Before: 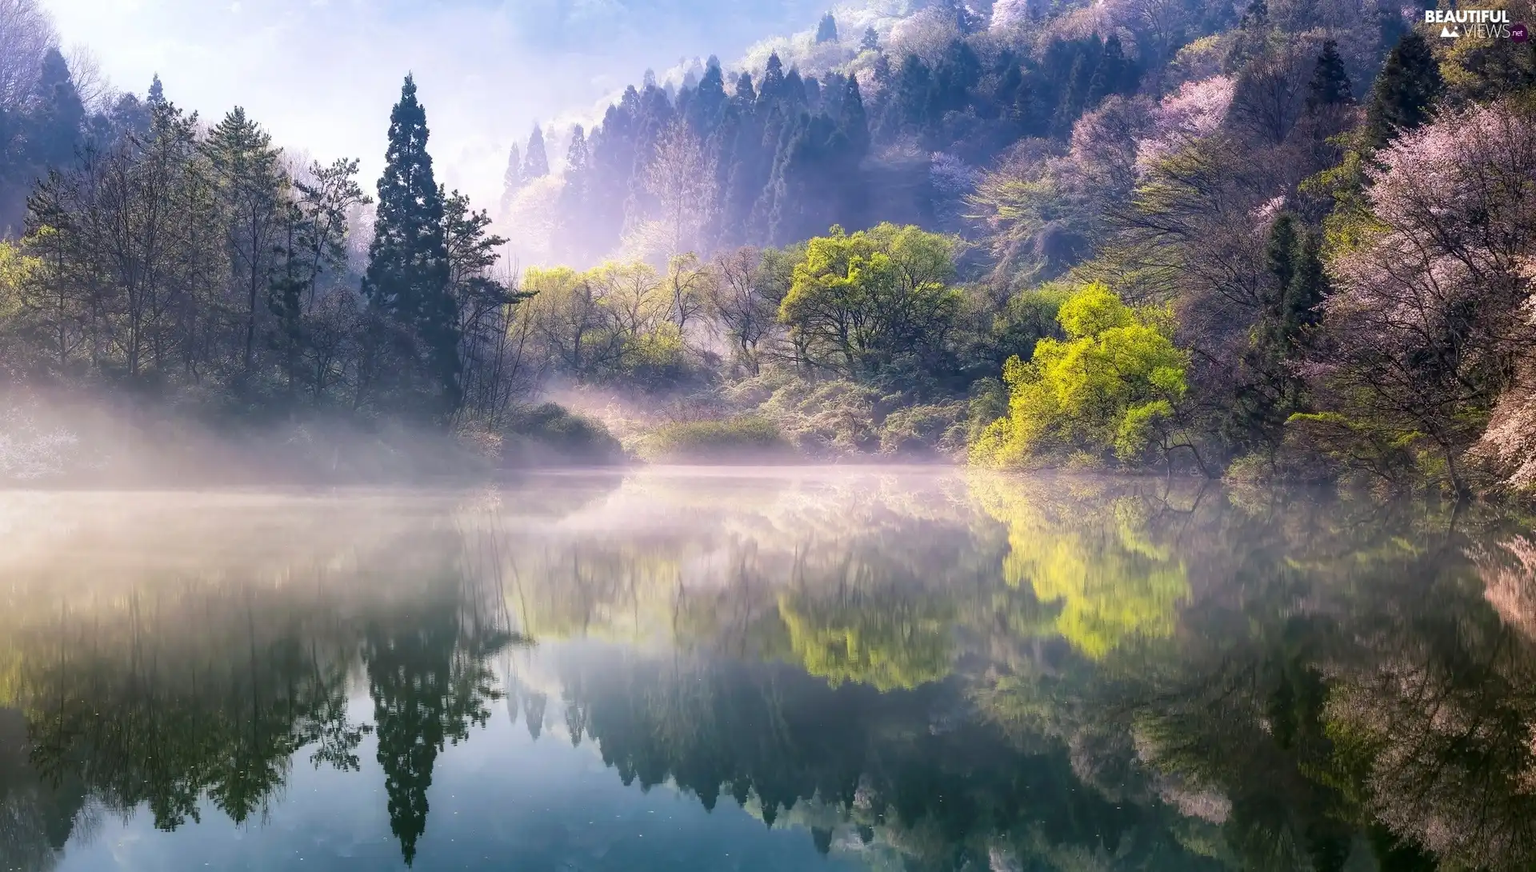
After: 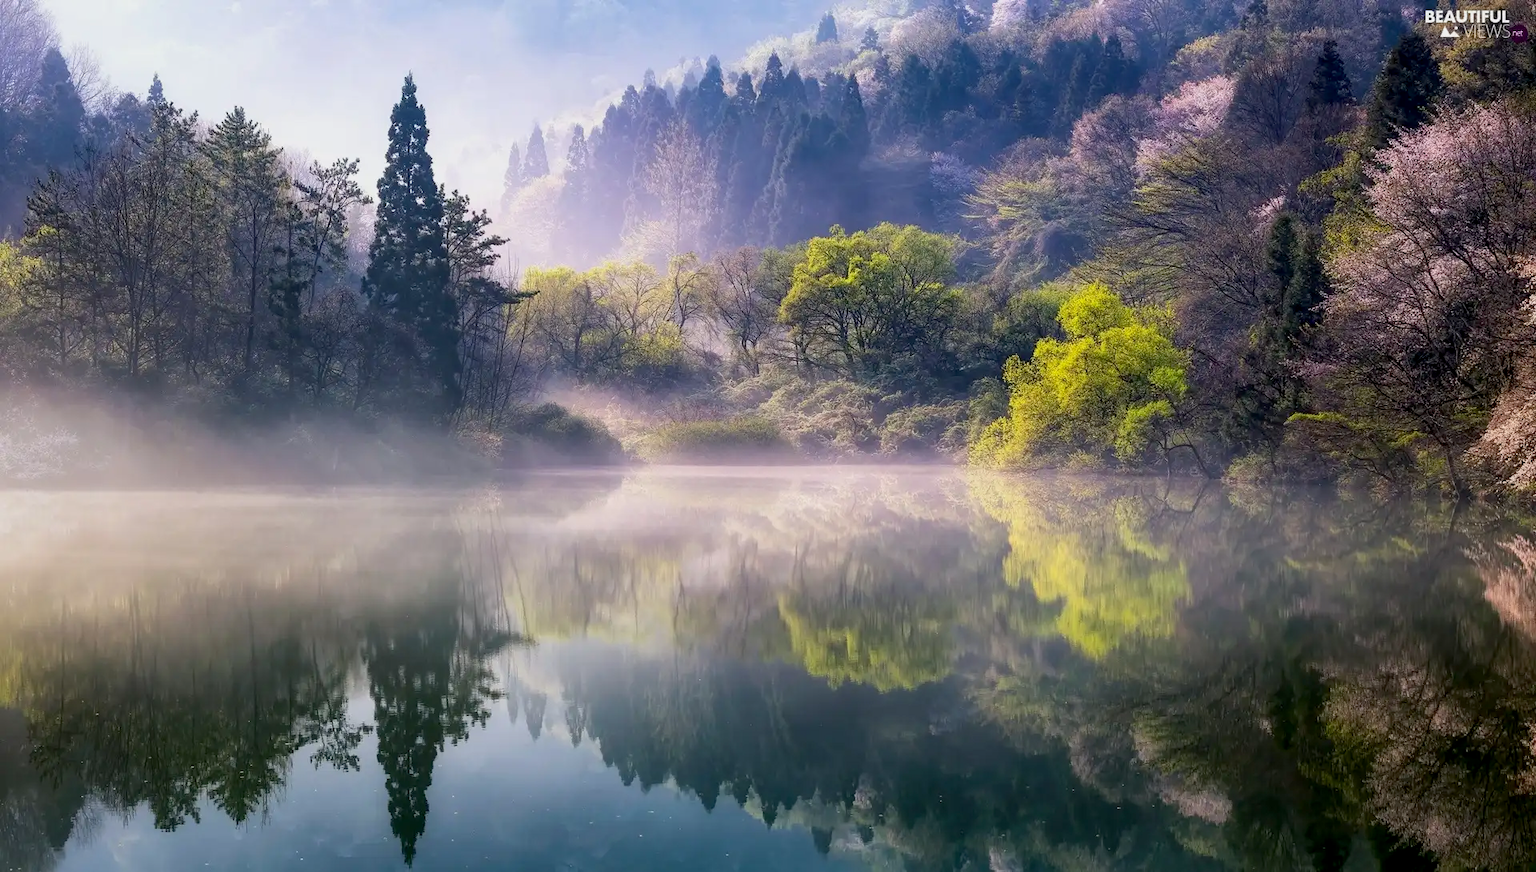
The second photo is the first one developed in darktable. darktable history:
exposure: black level correction 0.006, exposure -0.226 EV, compensate highlight preservation false
